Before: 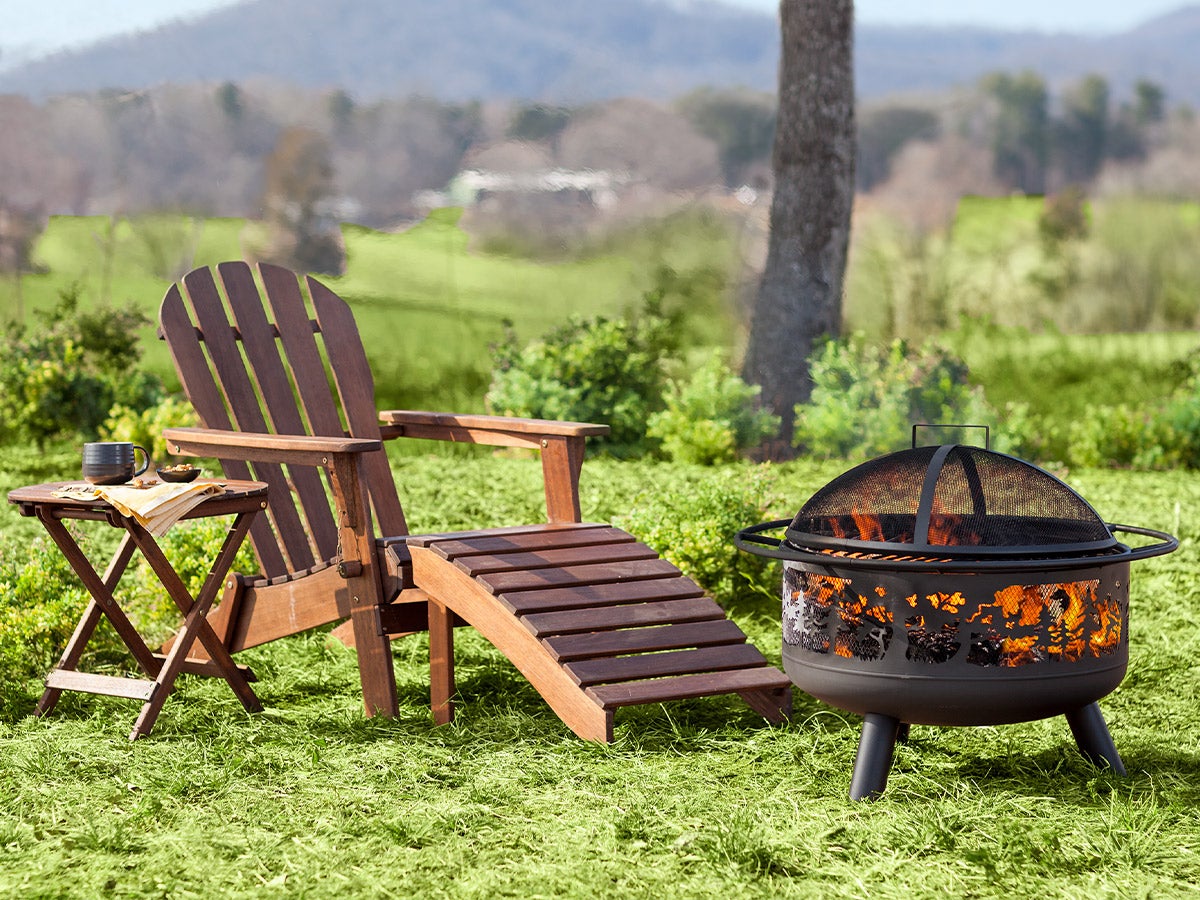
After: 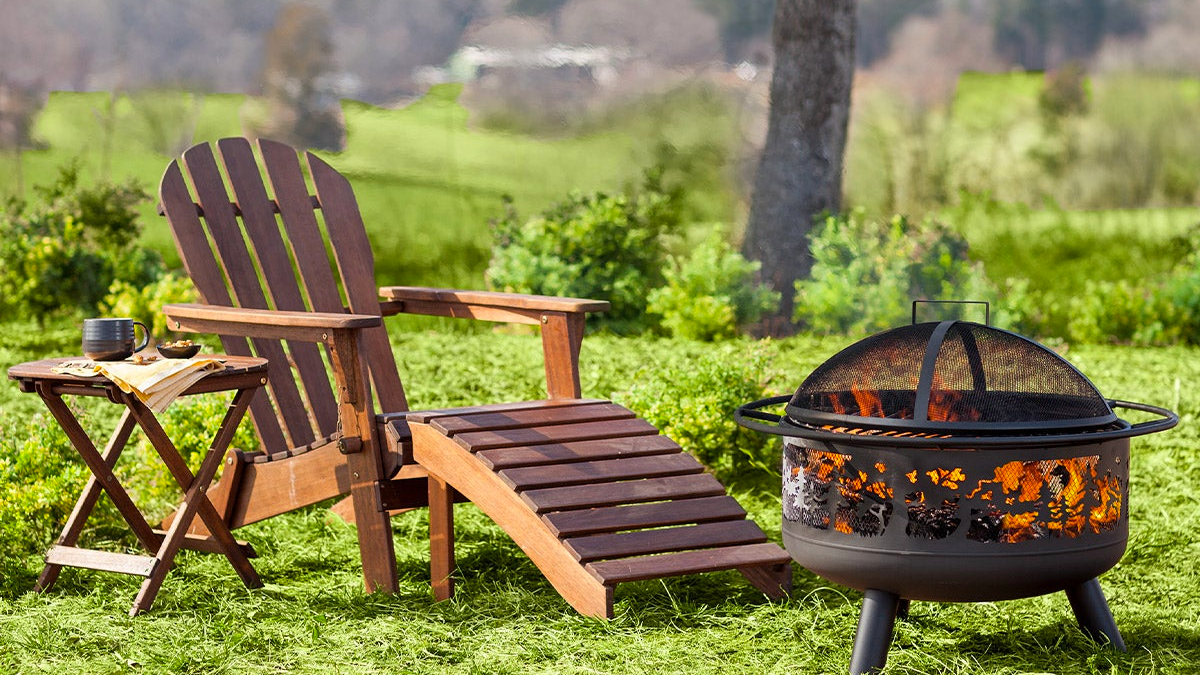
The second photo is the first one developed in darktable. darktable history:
color balance rgb: perceptual saturation grading › global saturation 10%, global vibrance 10%
crop: top 13.819%, bottom 11.169%
